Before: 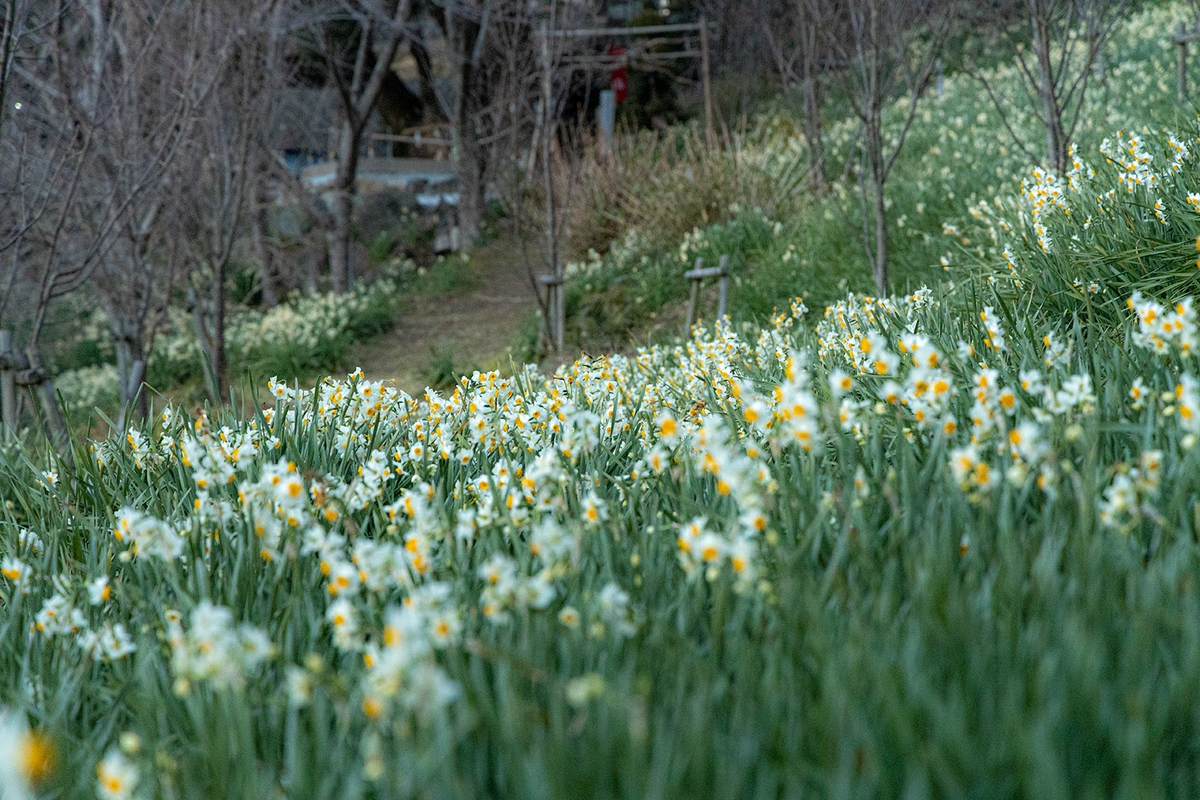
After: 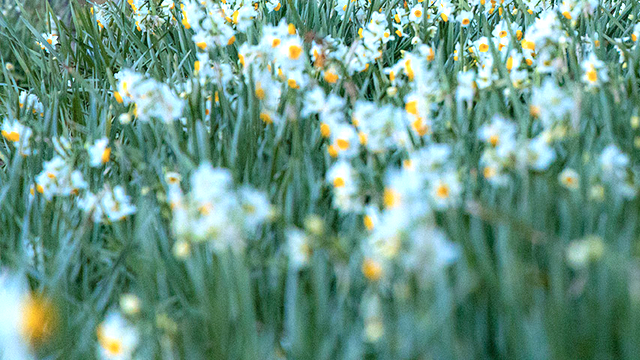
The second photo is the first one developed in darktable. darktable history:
color calibration: output R [0.999, 0.026, -0.11, 0], output G [-0.019, 1.037, -0.099, 0], output B [0.022, -0.023, 0.902, 0], illuminant custom, x 0.367, y 0.392, temperature 4437.75 K, clip negative RGB from gamut false
crop and rotate: top 54.778%, right 46.61%, bottom 0.159%
exposure: exposure 0.7 EV, compensate highlight preservation false
